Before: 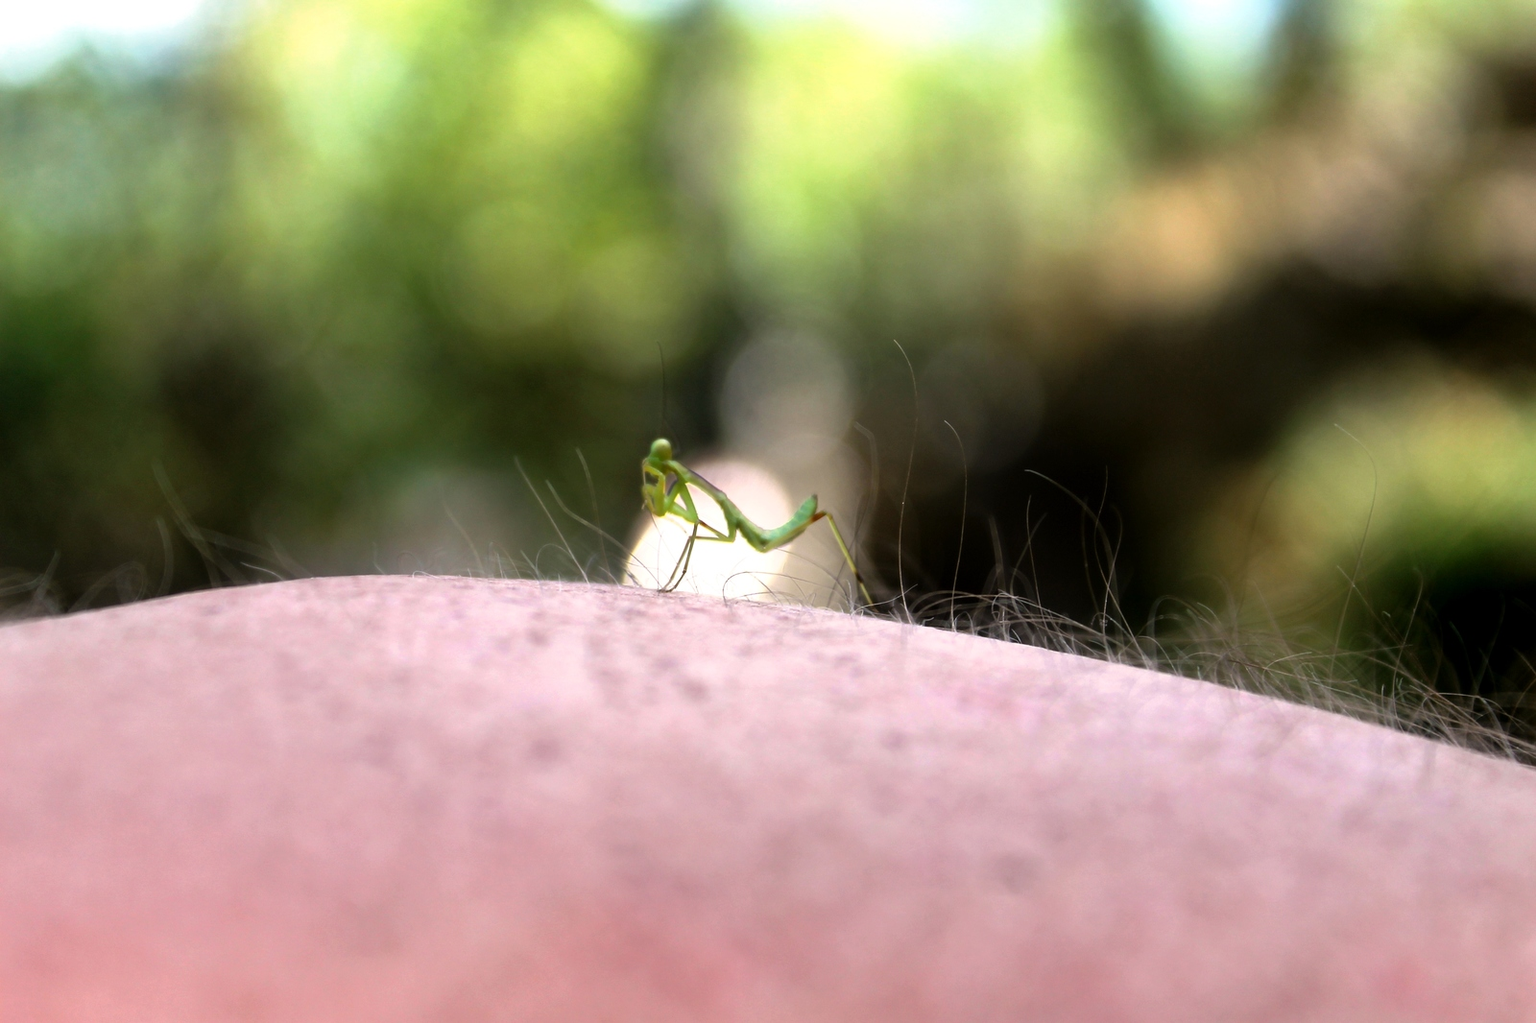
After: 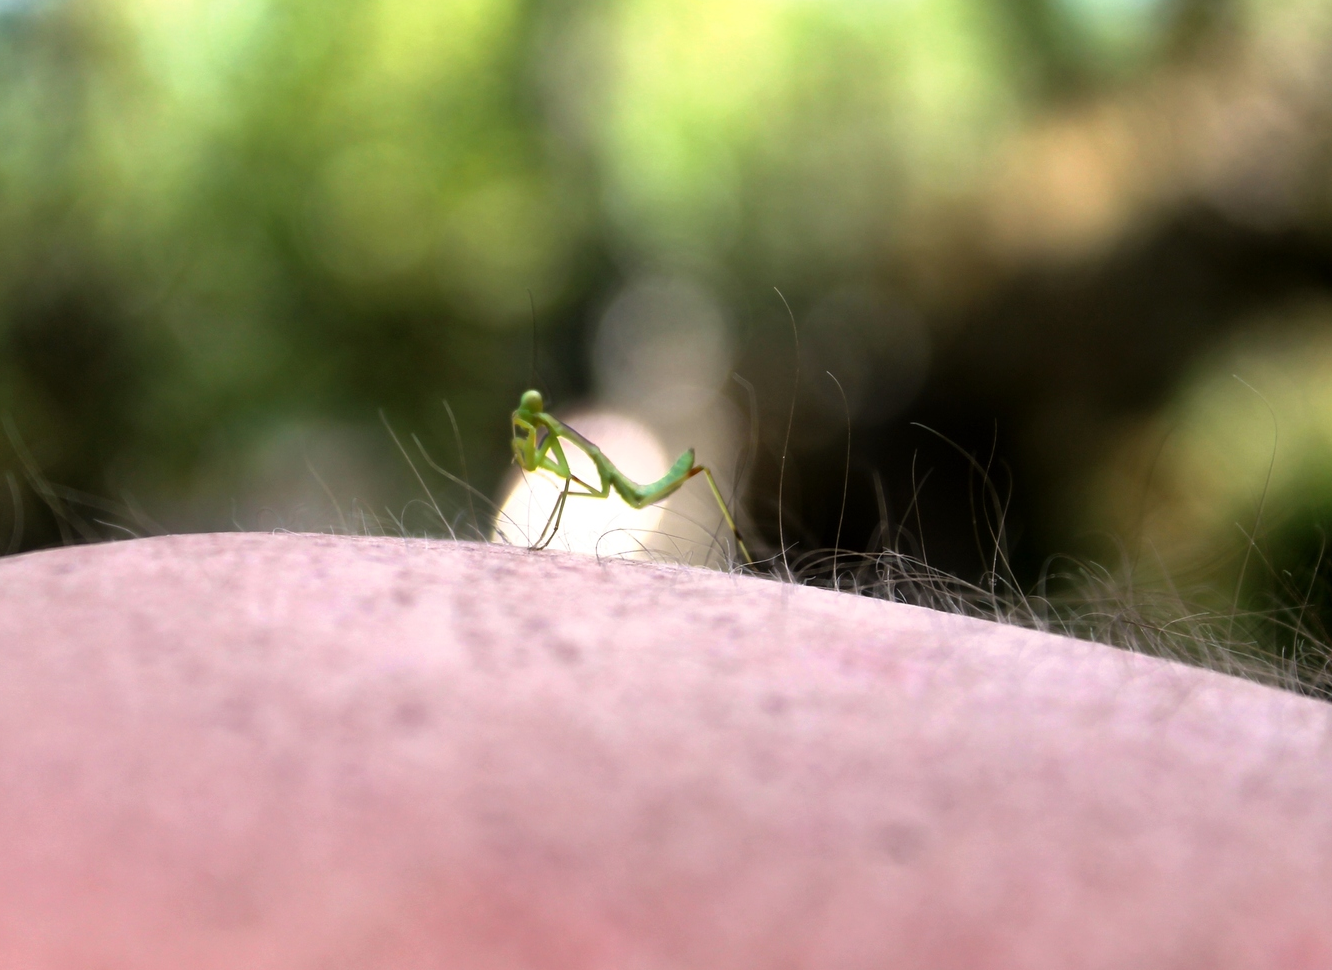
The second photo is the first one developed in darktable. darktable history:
crop: left 9.822%, top 6.32%, right 6.925%, bottom 2.594%
